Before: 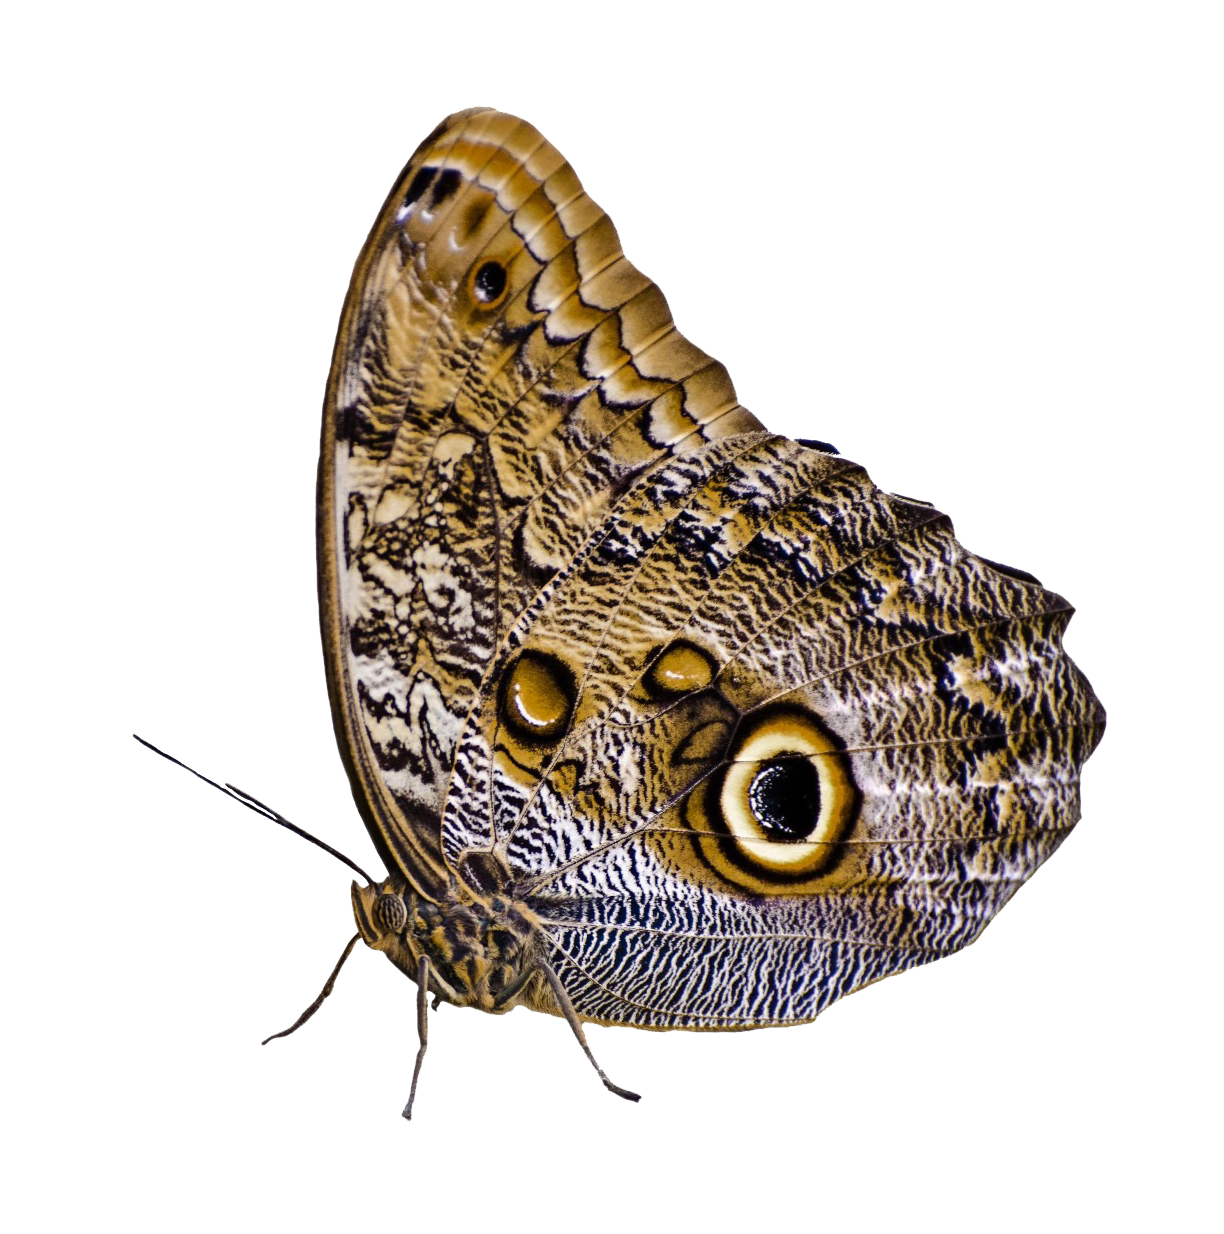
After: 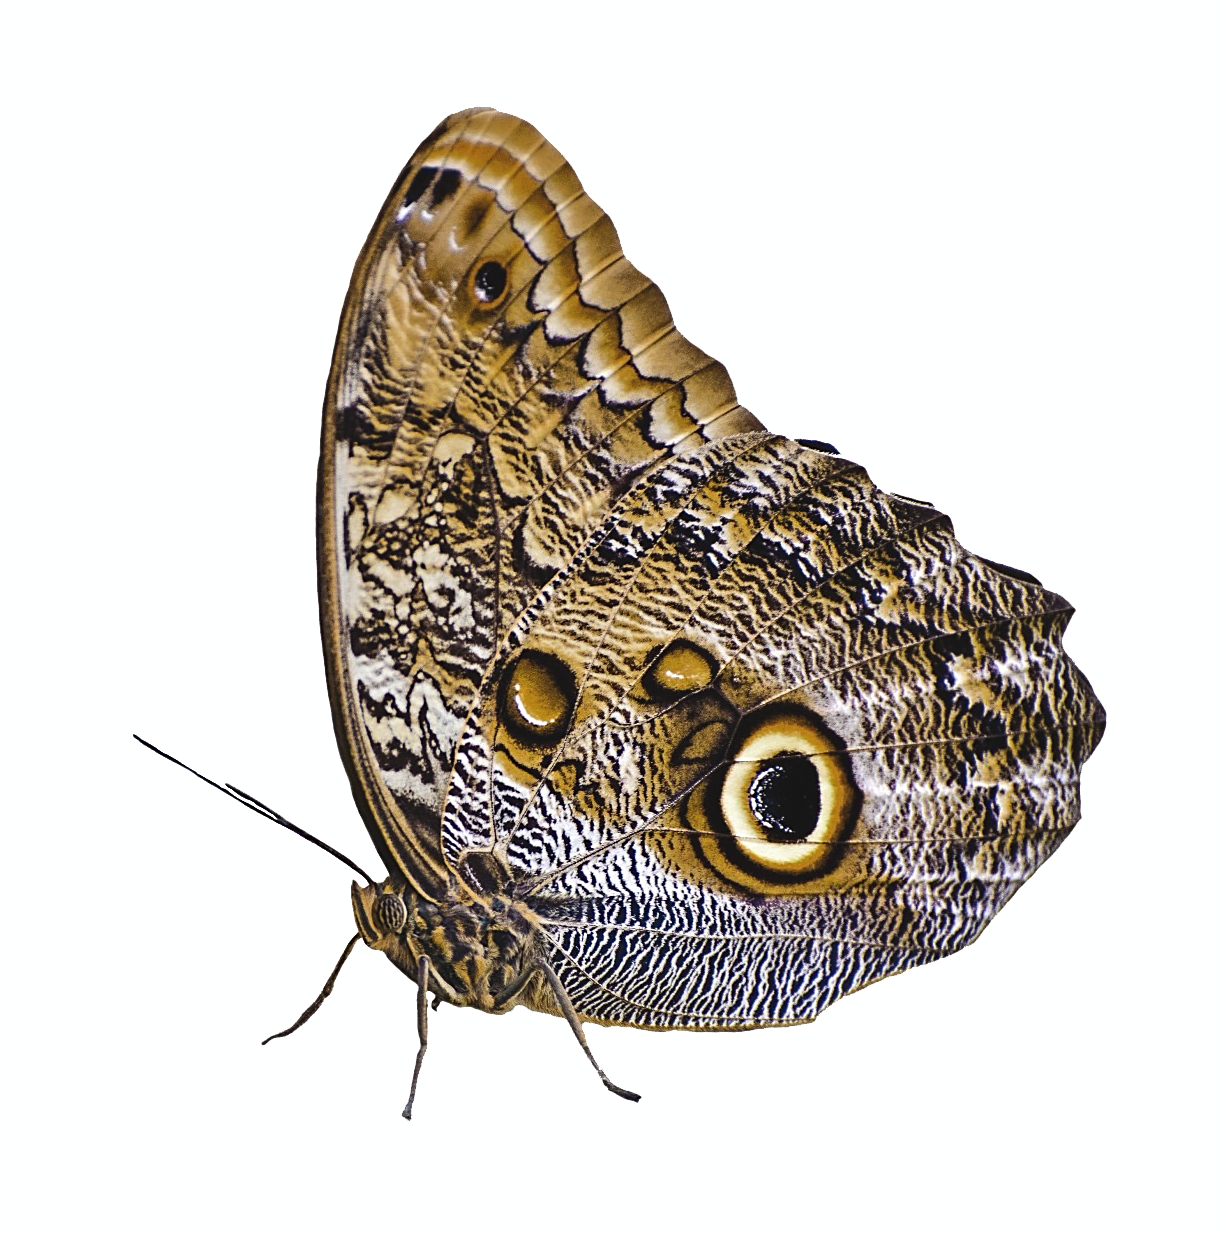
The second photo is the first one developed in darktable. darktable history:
sharpen: on, module defaults
white balance: red 0.978, blue 0.999
exposure: black level correction -0.008, exposure 0.067 EV, compensate highlight preservation false
